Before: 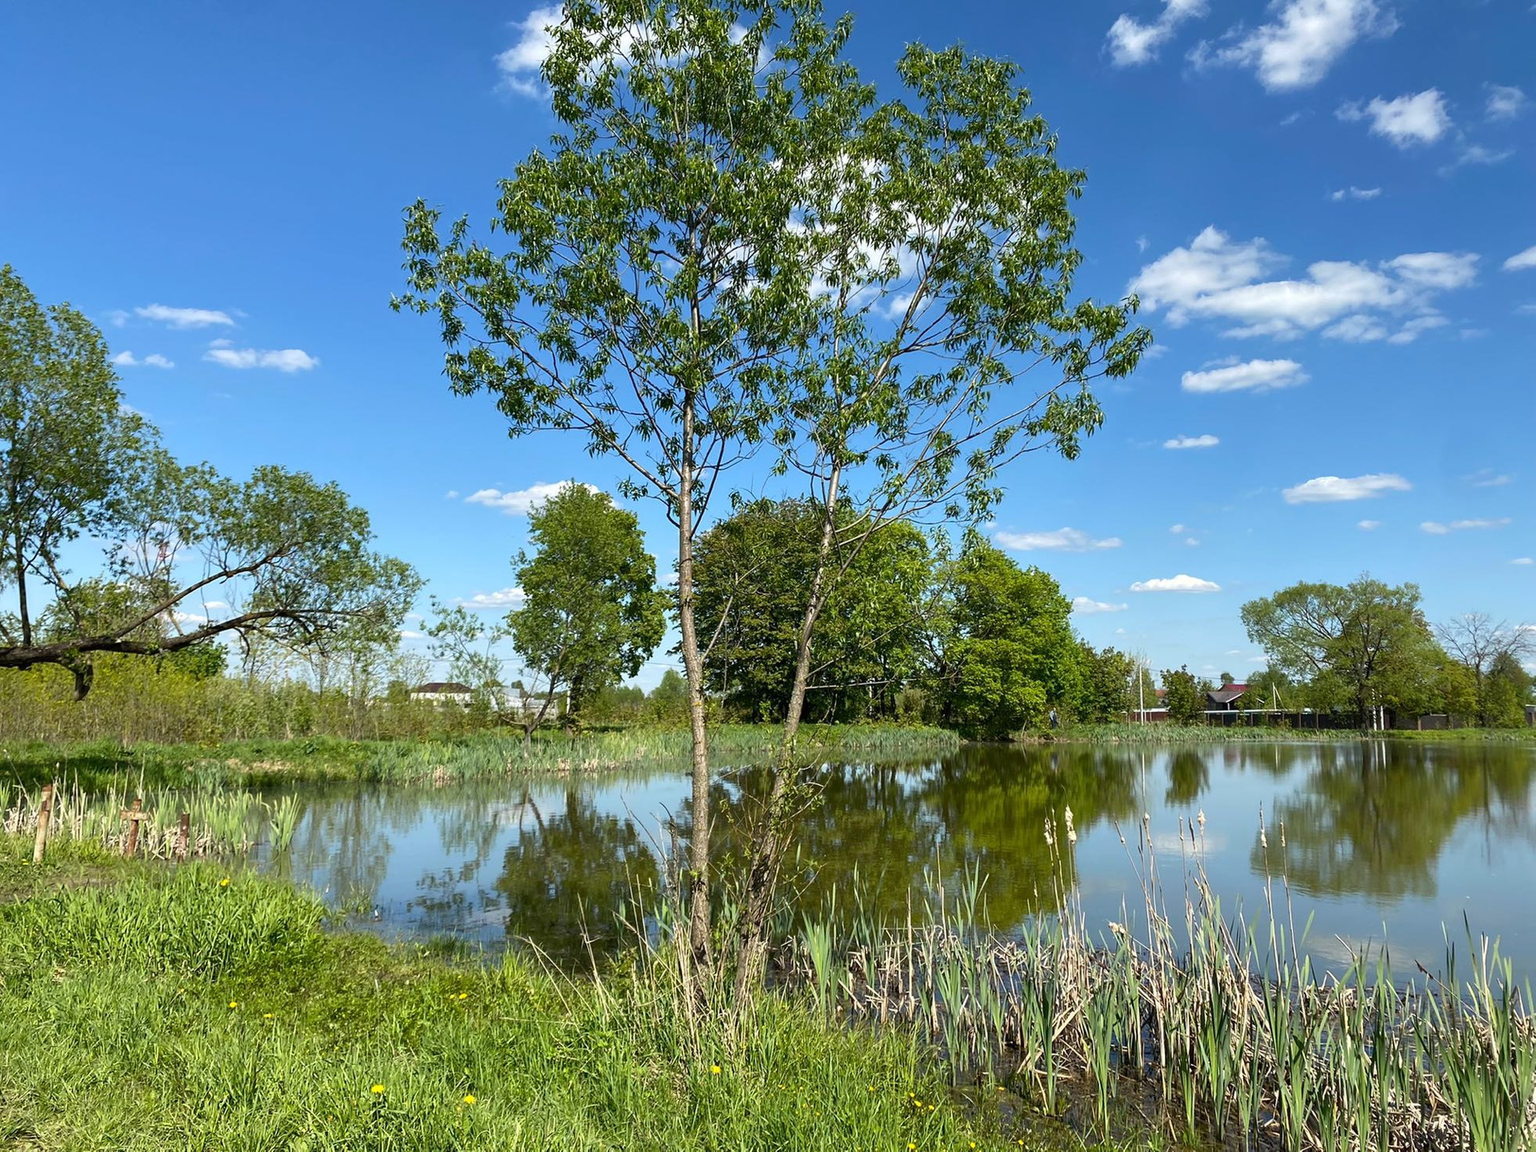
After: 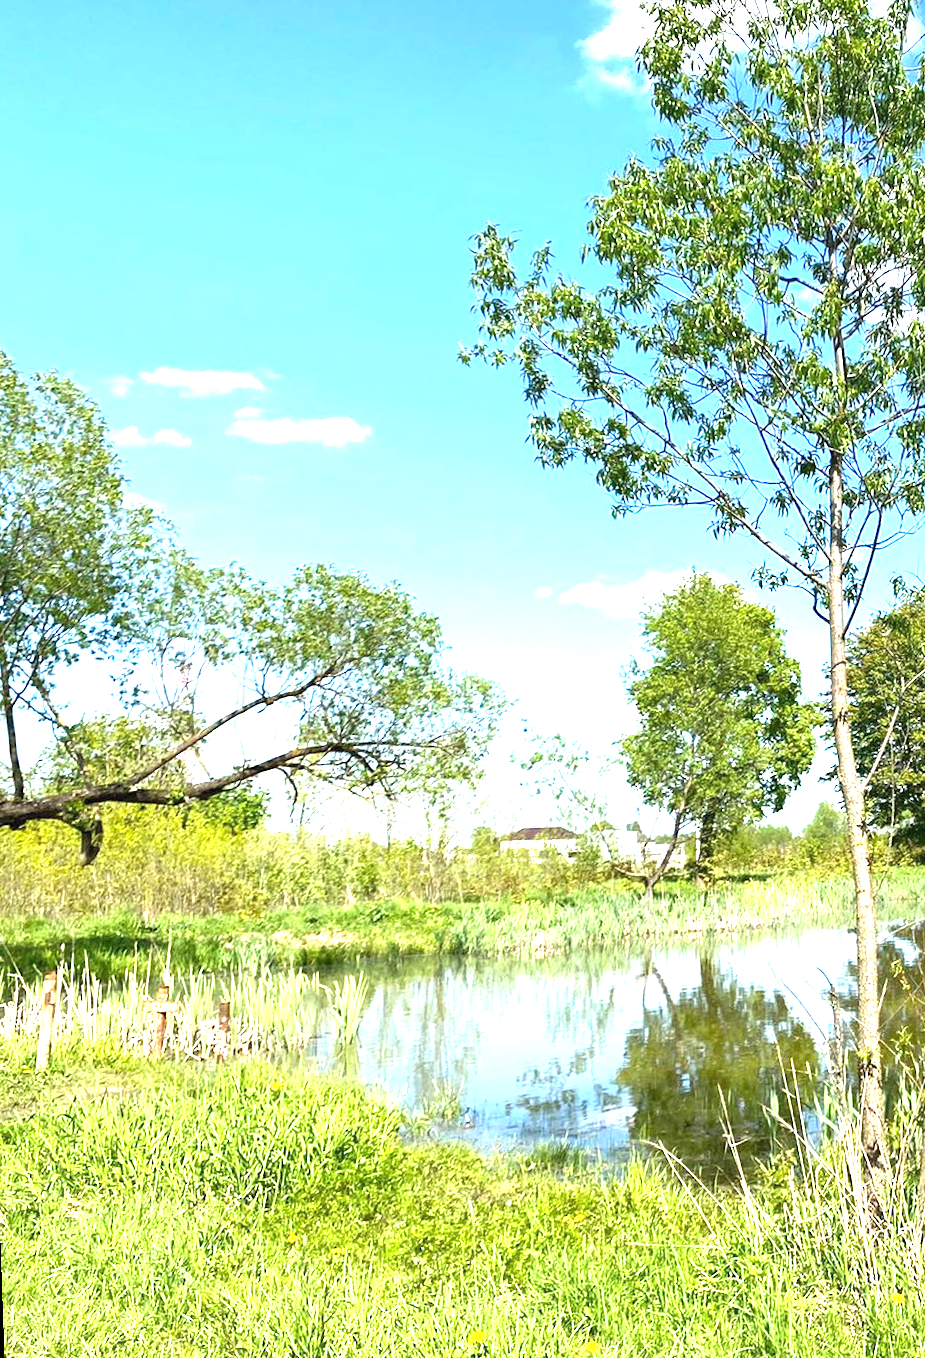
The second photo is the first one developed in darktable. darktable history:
rotate and perspective: rotation -2°, crop left 0.022, crop right 0.978, crop top 0.049, crop bottom 0.951
exposure: black level correction 0, exposure 1.9 EV, compensate highlight preservation false
crop and rotate: left 0%, top 0%, right 50.845%
